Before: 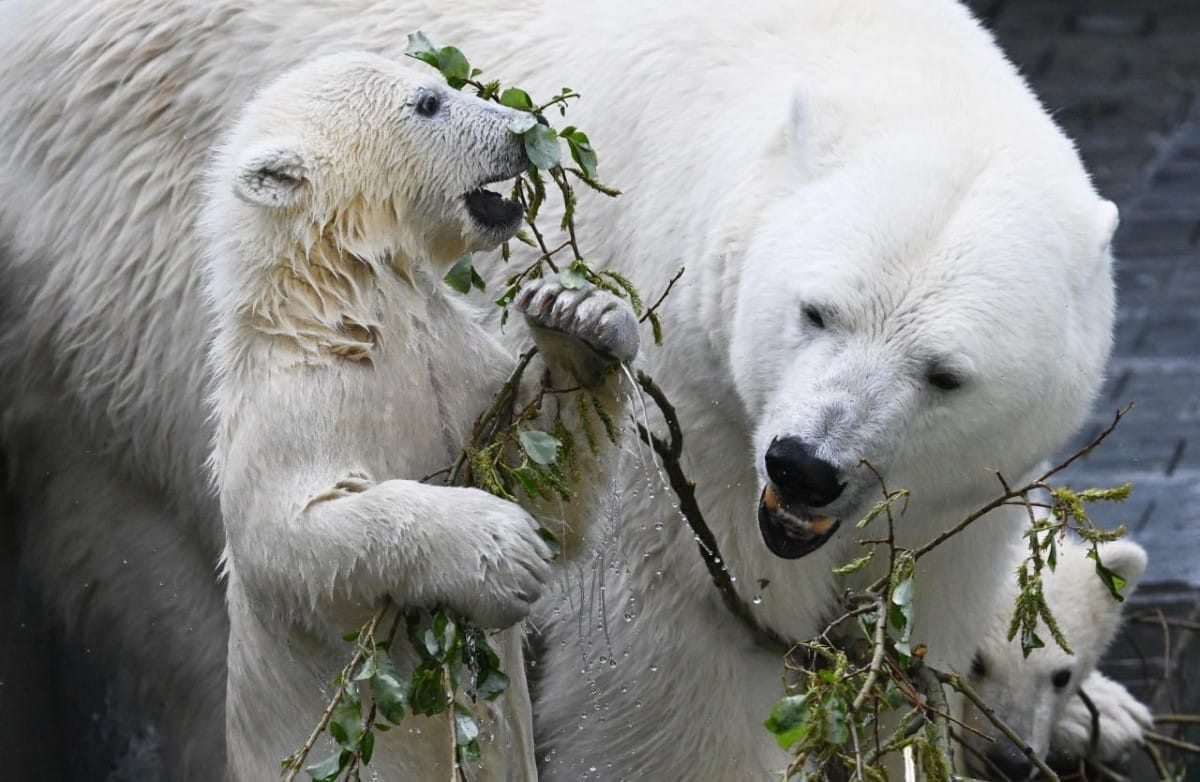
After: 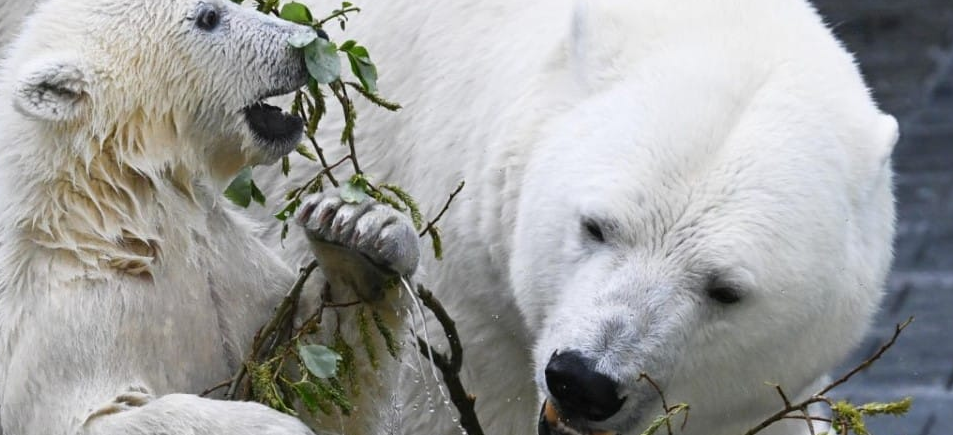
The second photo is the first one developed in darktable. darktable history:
crop: left 18.38%, top 11.092%, right 2.134%, bottom 33.217%
